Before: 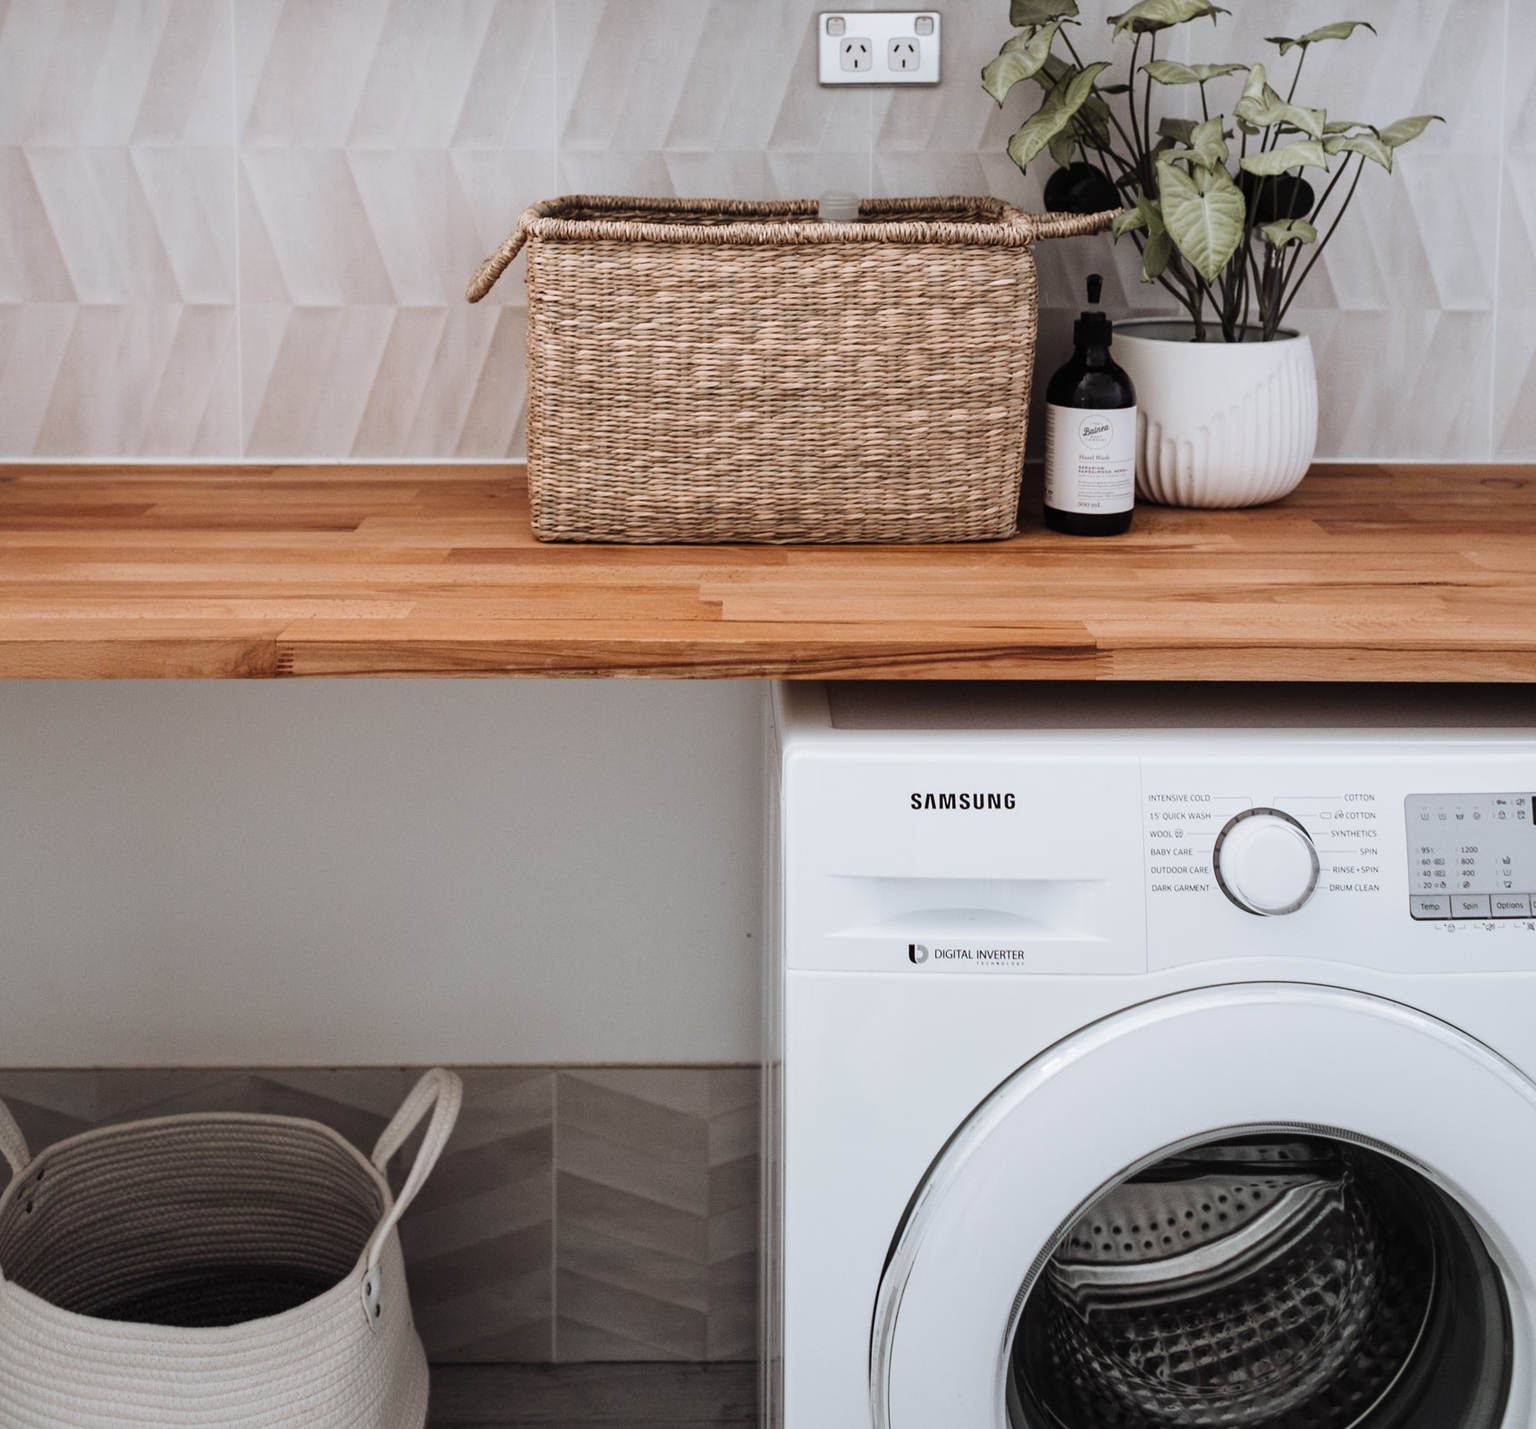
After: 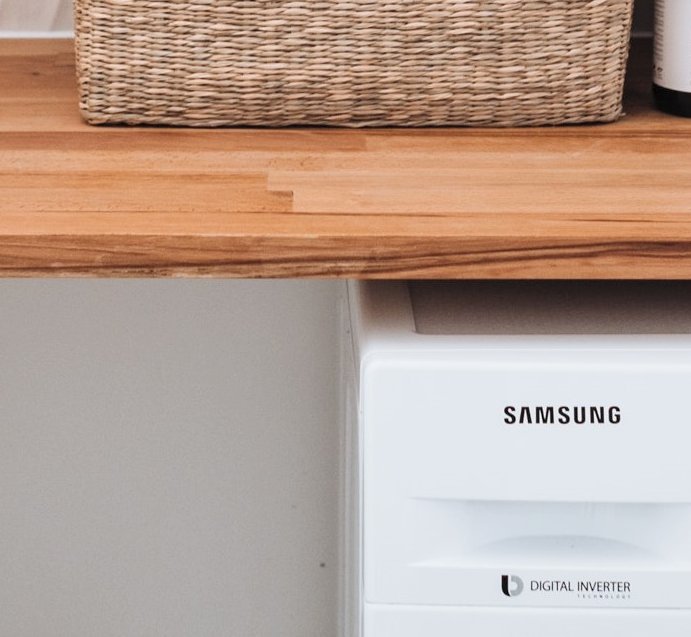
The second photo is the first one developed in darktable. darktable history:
contrast brightness saturation: brightness 0.125
crop: left 30.03%, top 30.137%, right 29.723%, bottom 29.995%
